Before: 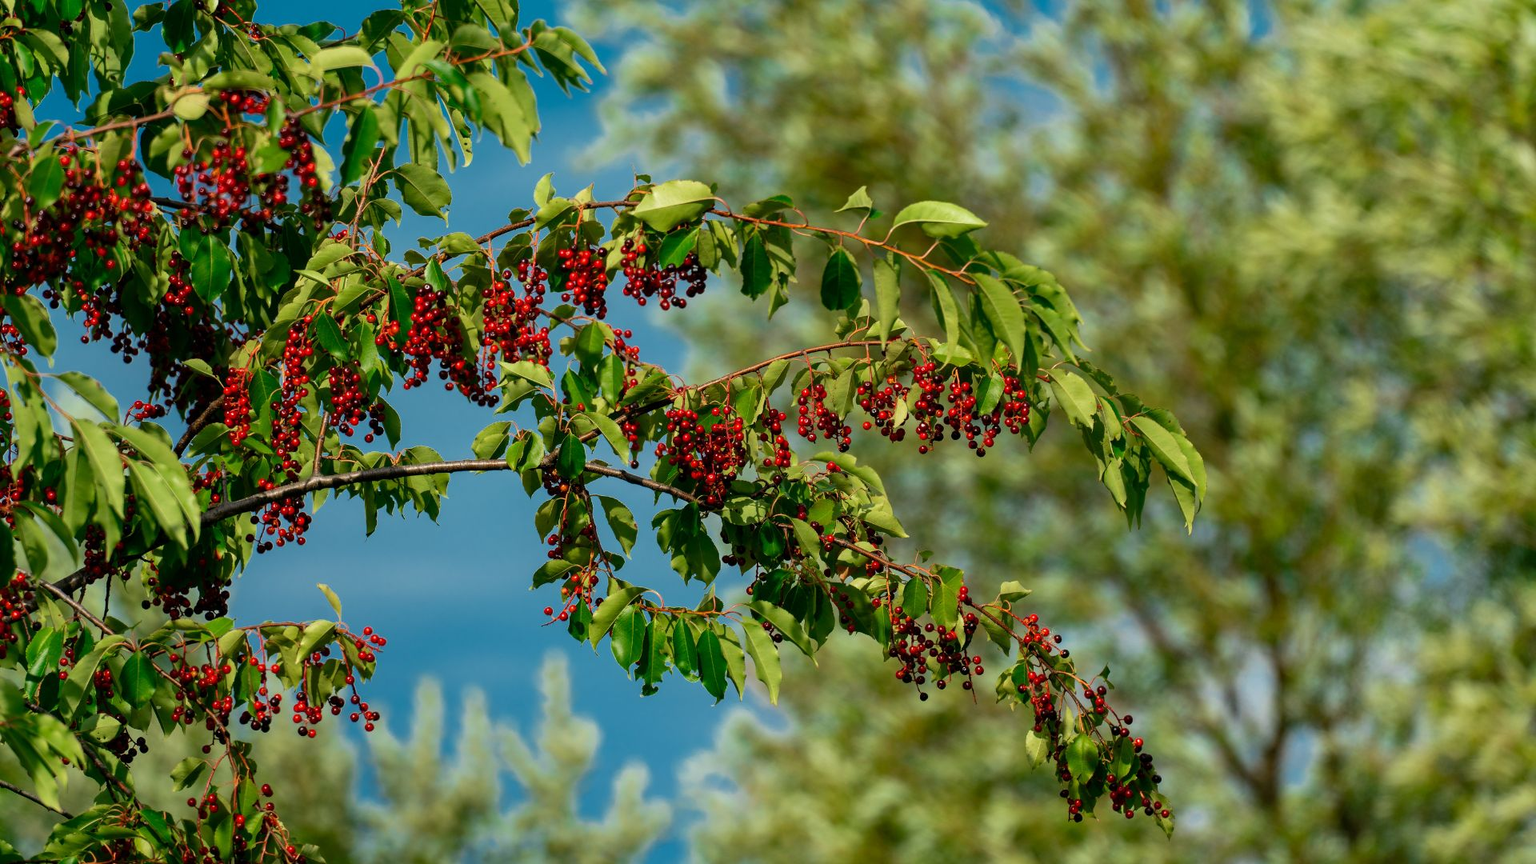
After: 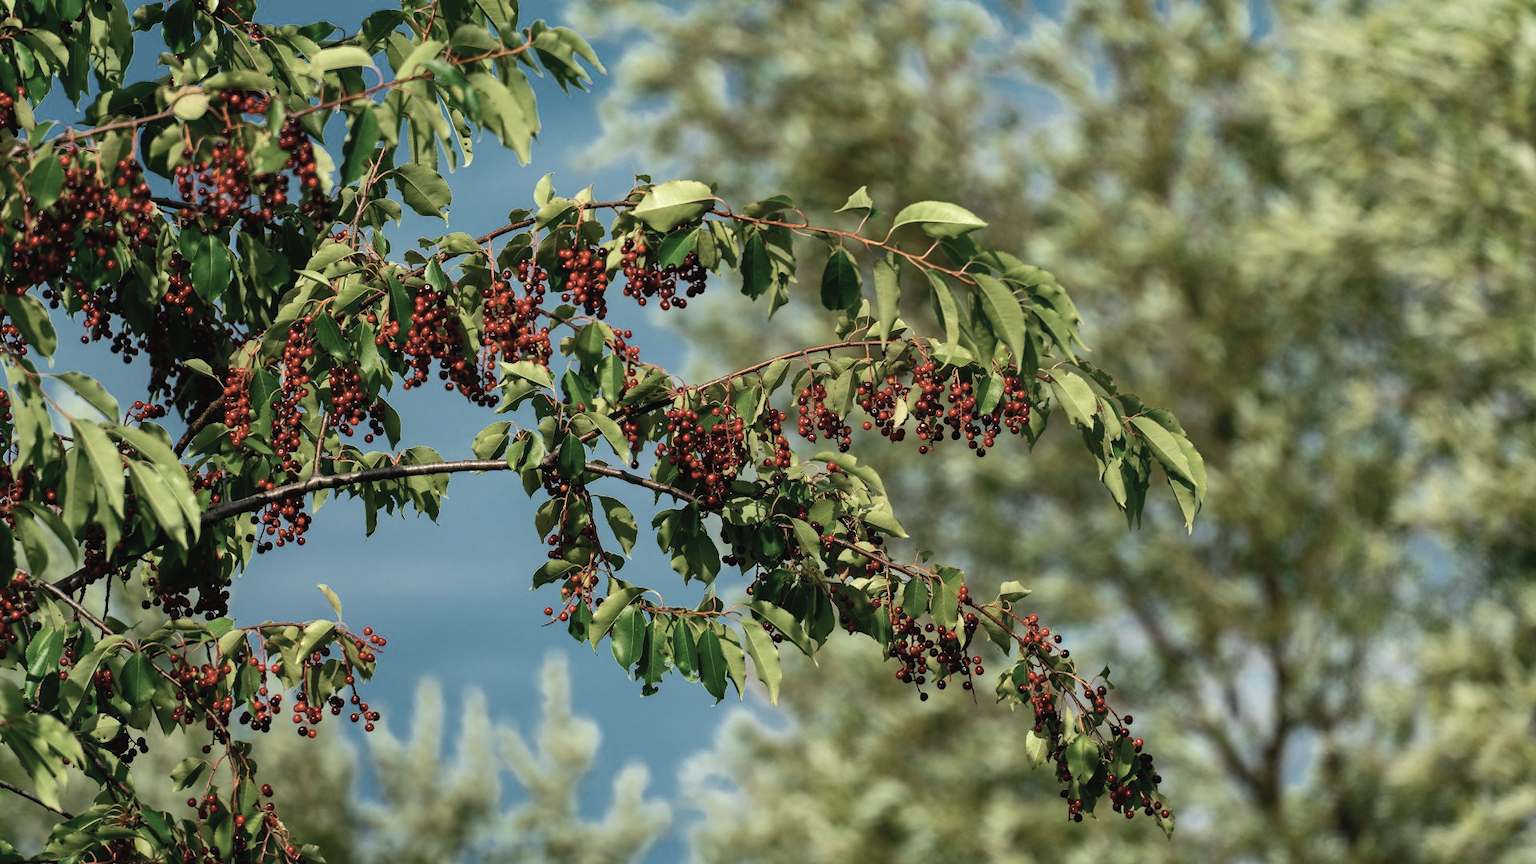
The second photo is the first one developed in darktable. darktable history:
contrast brightness saturation: contrast -0.05, saturation -0.41
tone equalizer: -8 EV -0.417 EV, -7 EV -0.389 EV, -6 EV -0.333 EV, -5 EV -0.222 EV, -3 EV 0.222 EV, -2 EV 0.333 EV, -1 EV 0.389 EV, +0 EV 0.417 EV, edges refinement/feathering 500, mask exposure compensation -1.57 EV, preserve details no
